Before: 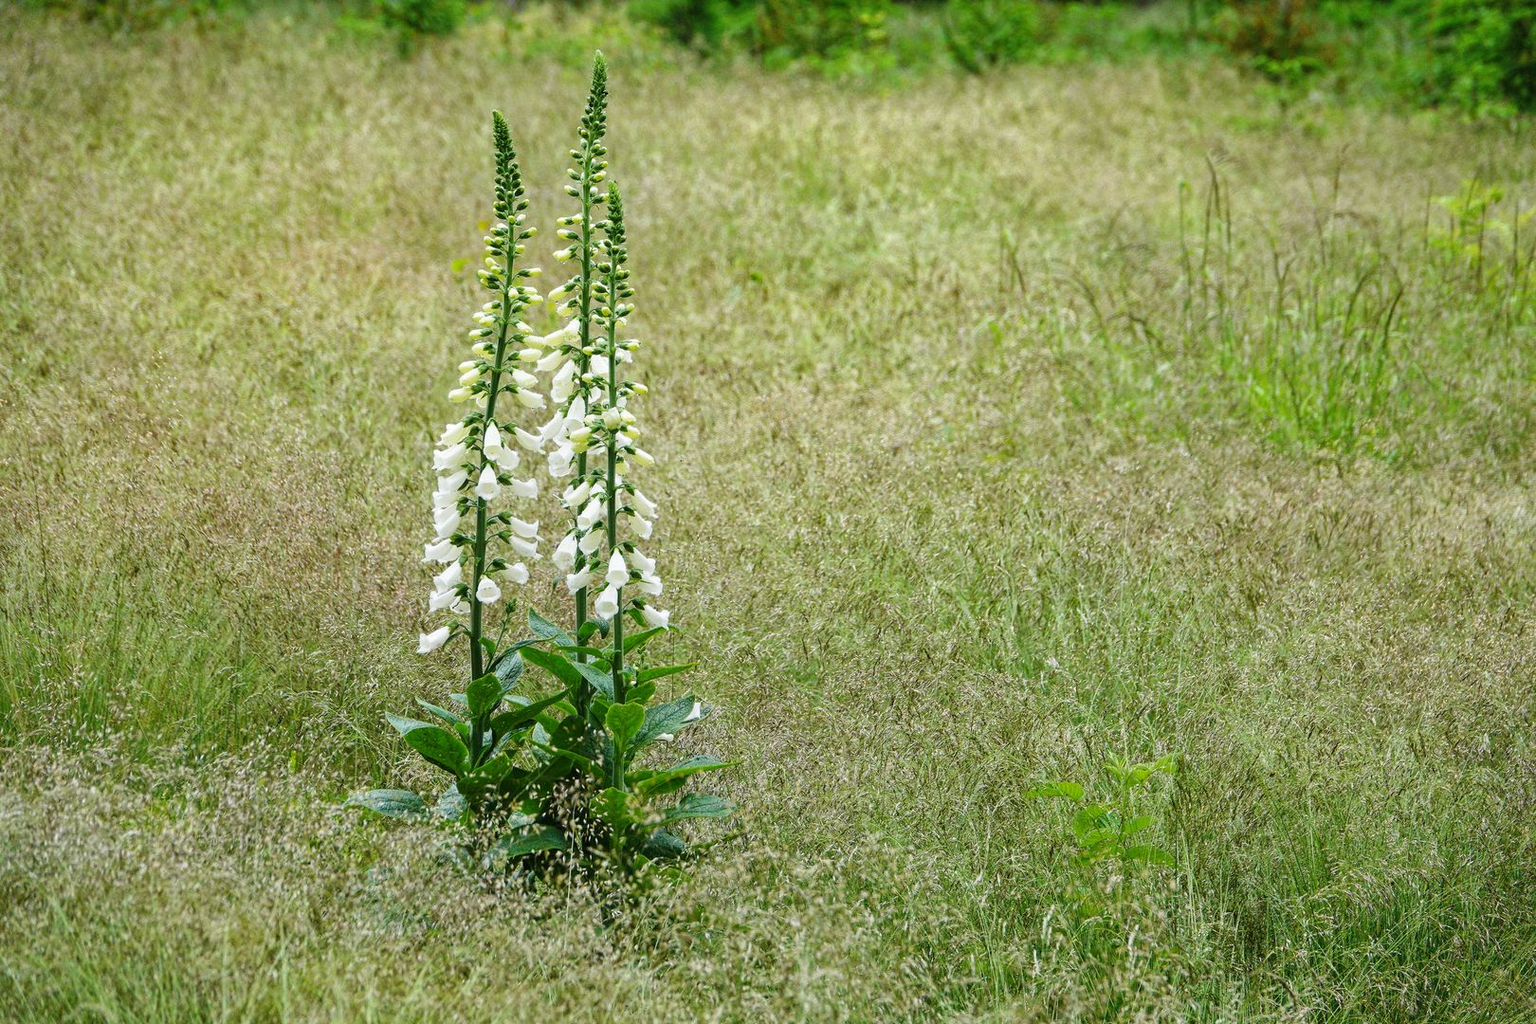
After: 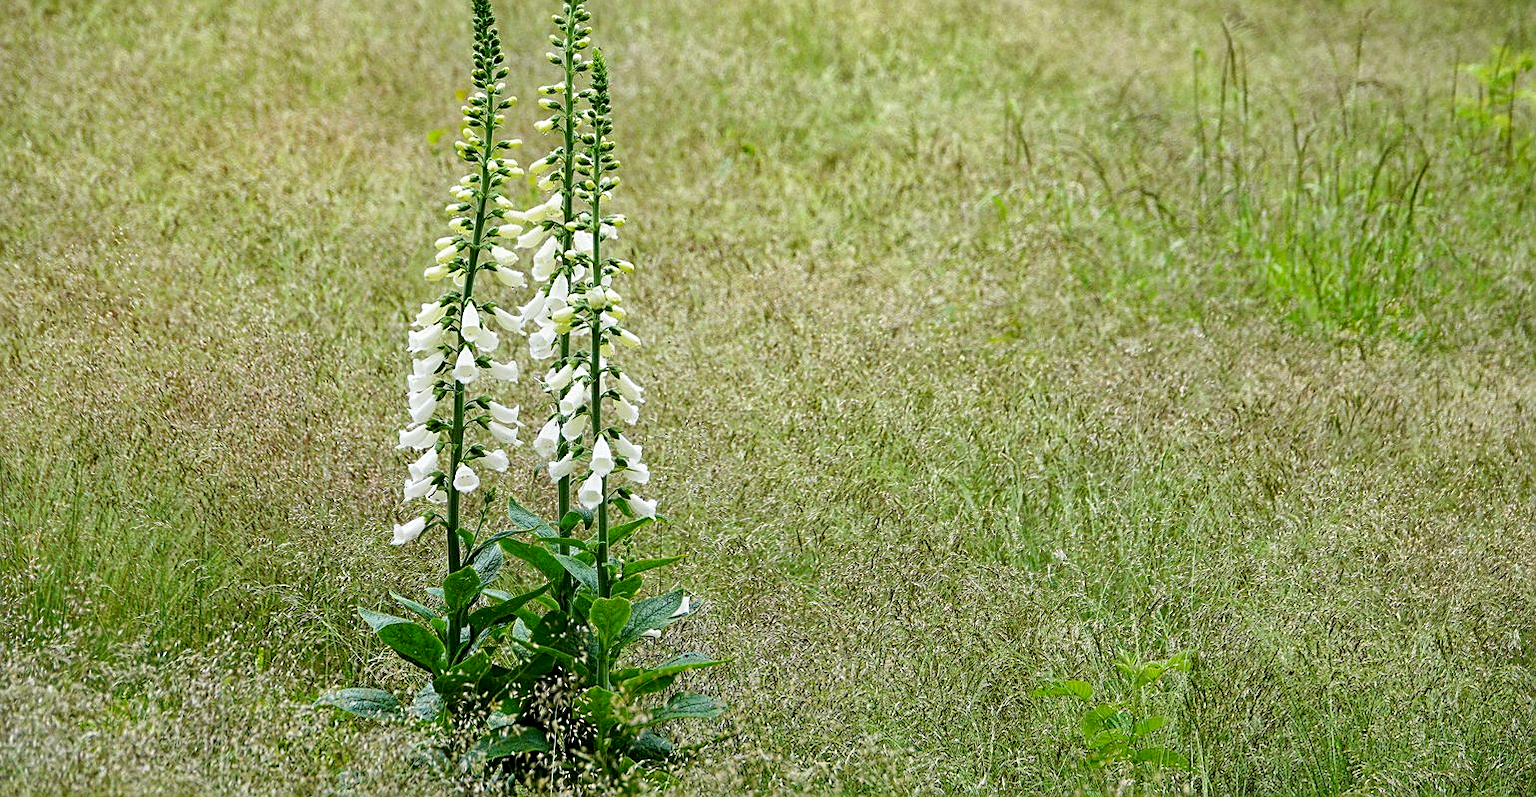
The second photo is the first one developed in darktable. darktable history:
sharpen: on, module defaults
crop and rotate: left 2.991%, top 13.302%, right 1.981%, bottom 12.636%
exposure: black level correction 0.007, compensate highlight preservation false
